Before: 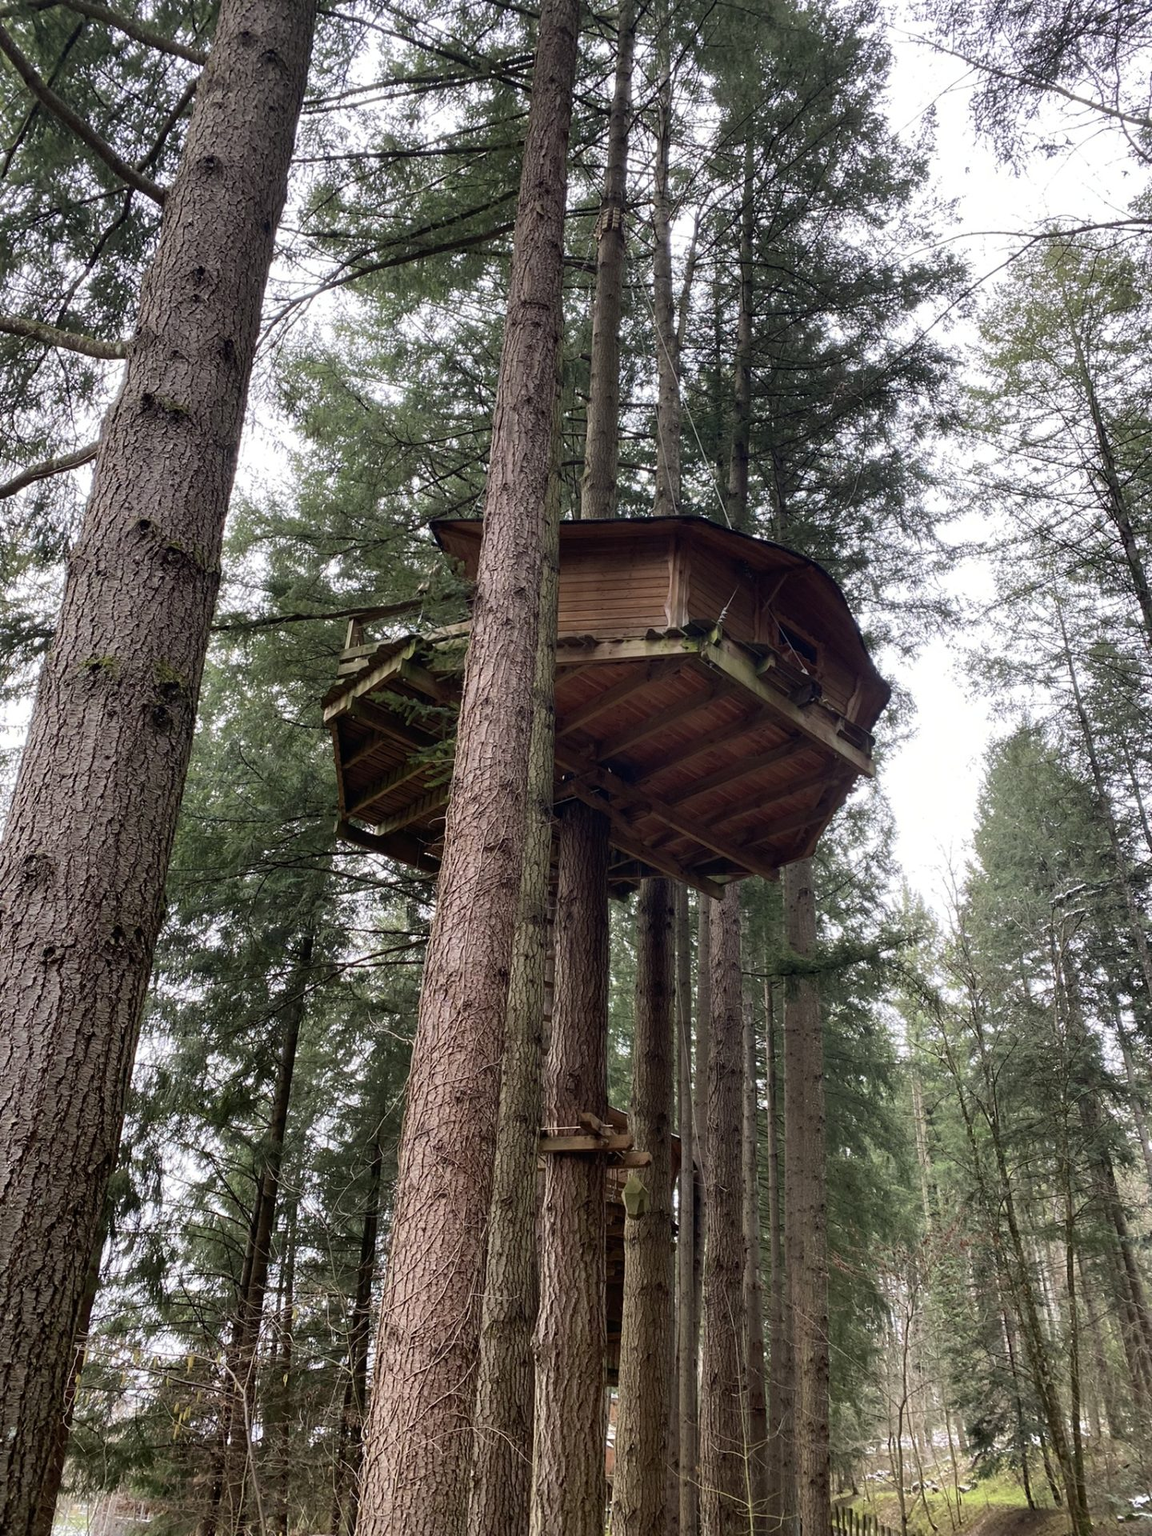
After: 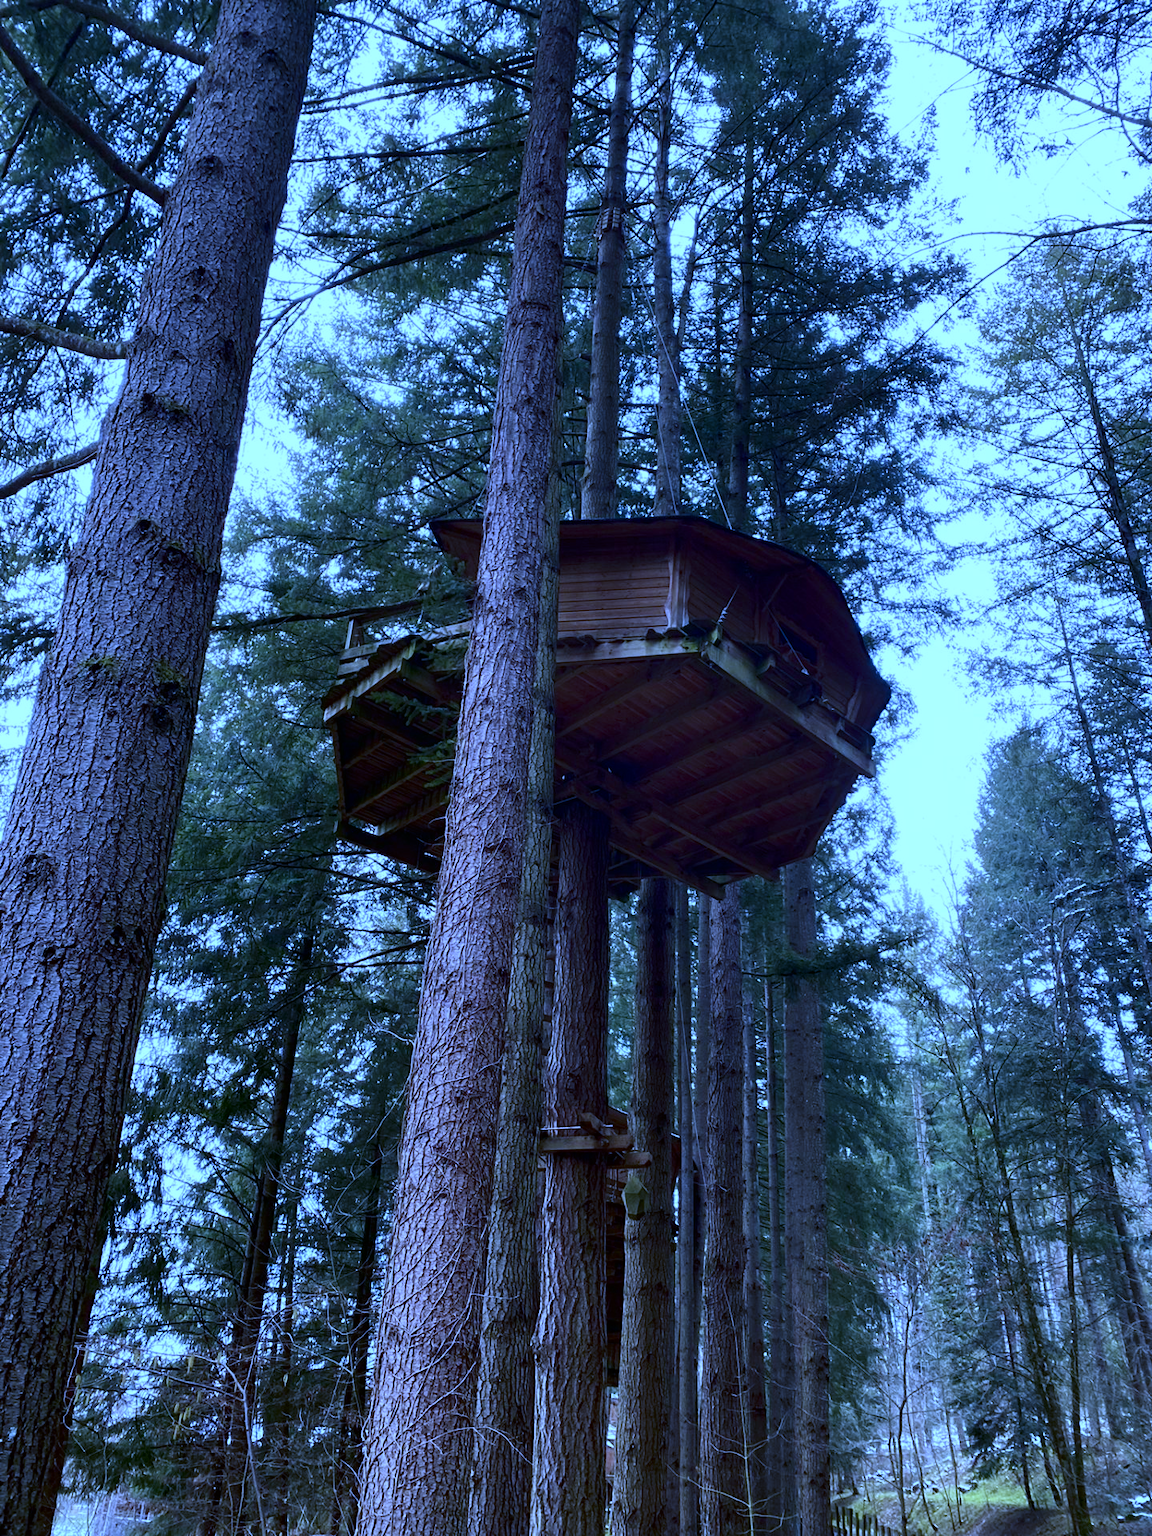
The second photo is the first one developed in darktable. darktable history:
white balance: red 0.766, blue 1.537
contrast brightness saturation: contrast 0.12, brightness -0.12, saturation 0.2
